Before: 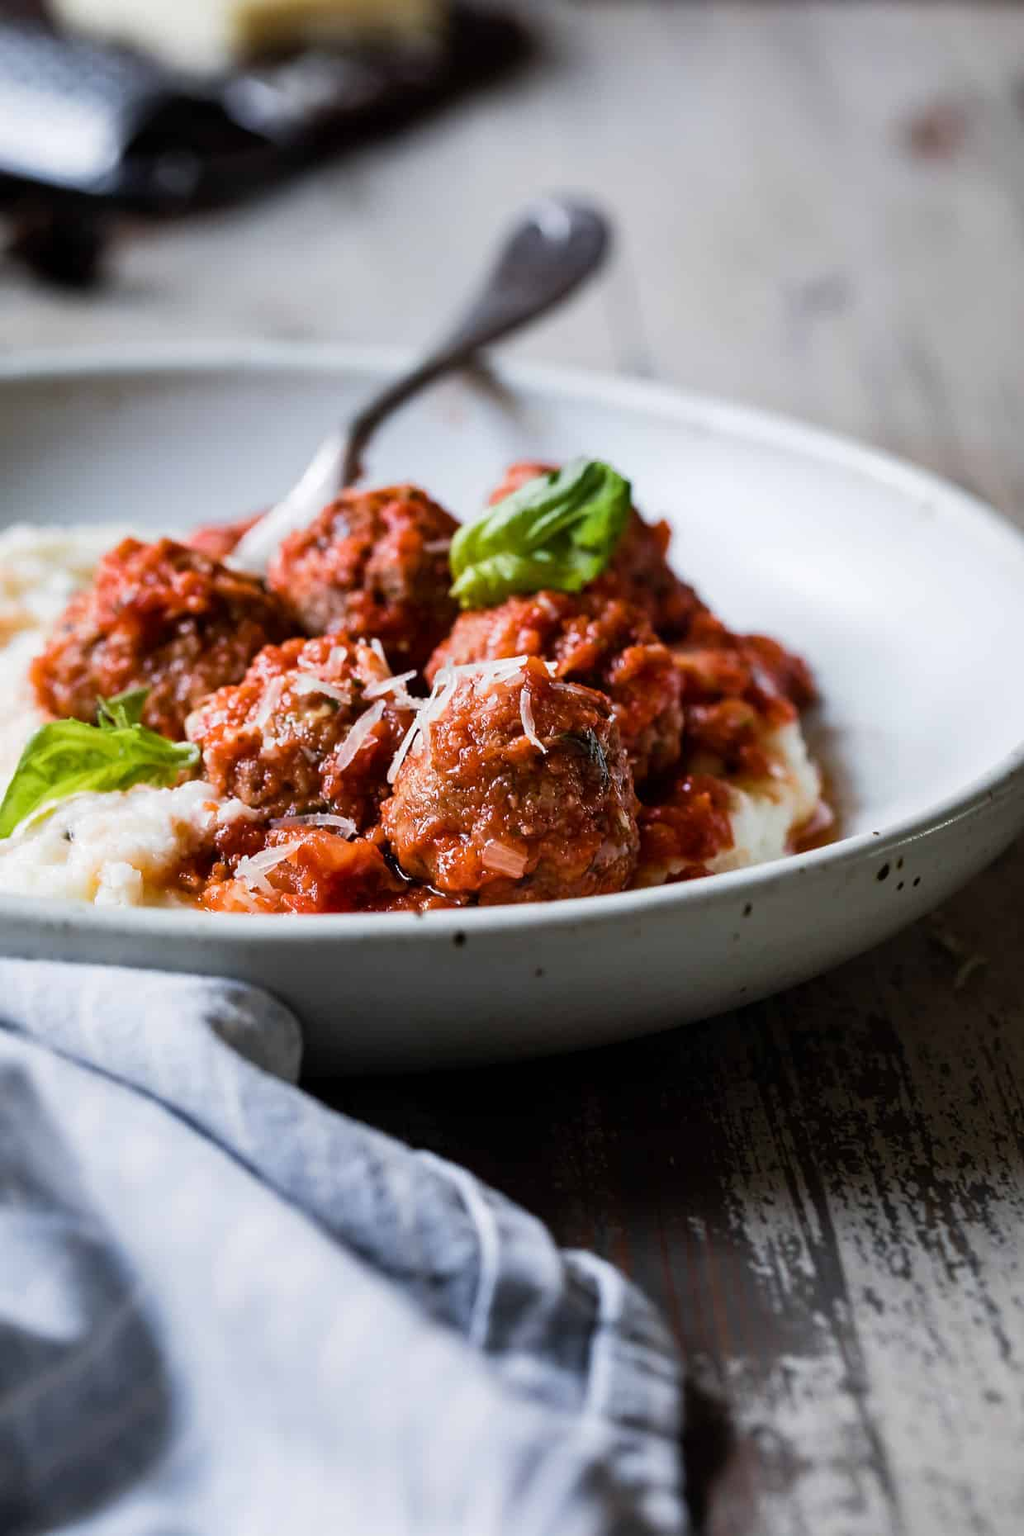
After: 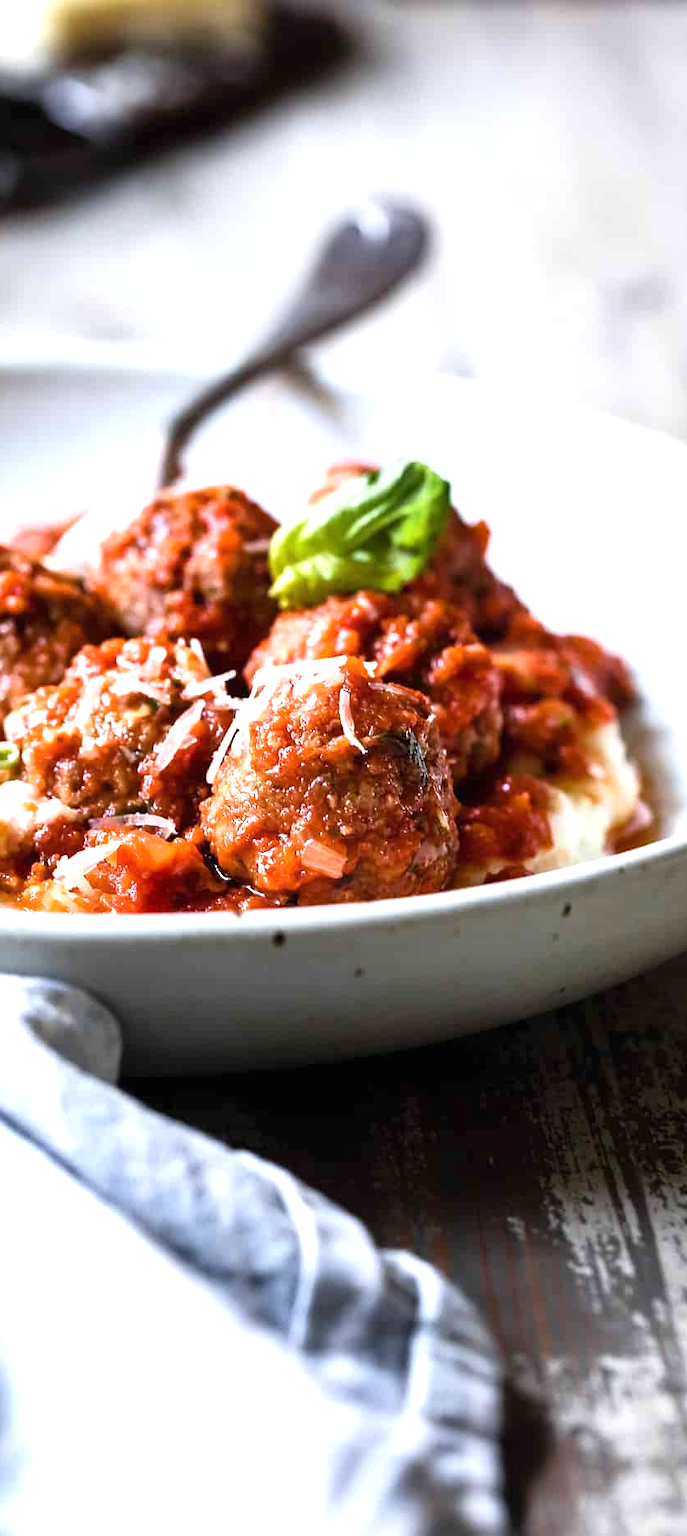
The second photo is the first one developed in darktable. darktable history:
exposure: black level correction 0, exposure 0.949 EV, compensate exposure bias true, compensate highlight preservation false
crop and rotate: left 17.696%, right 15.181%
